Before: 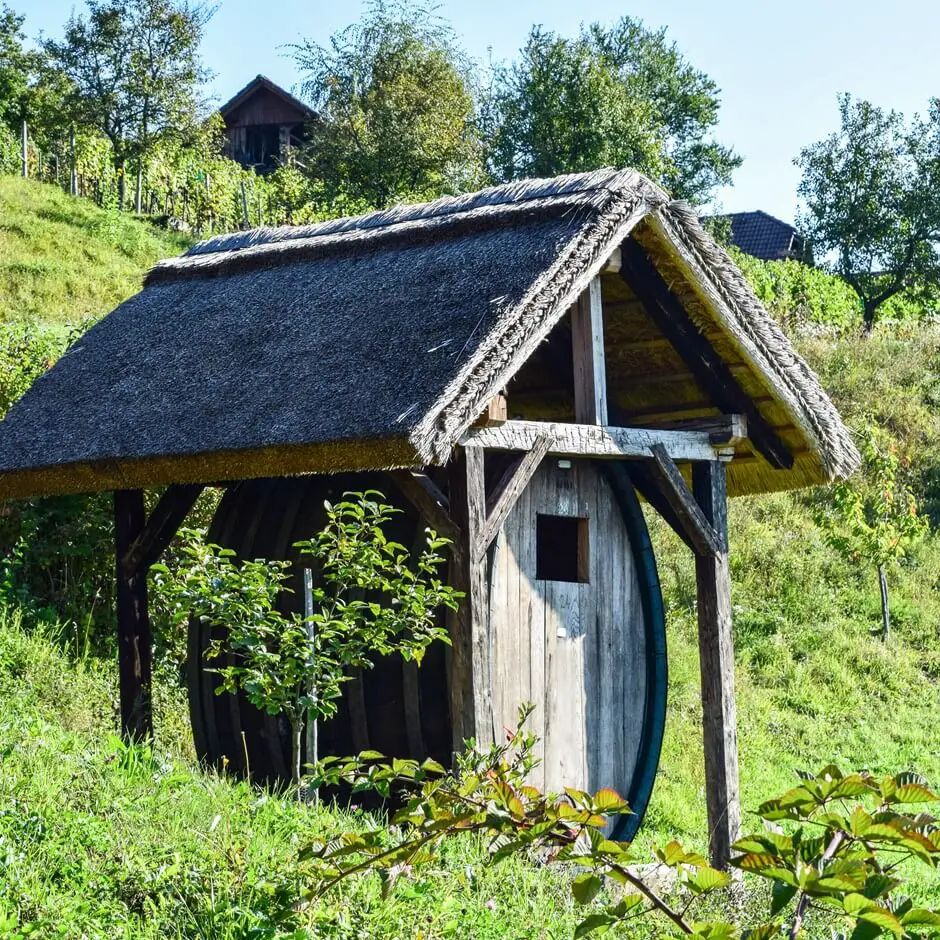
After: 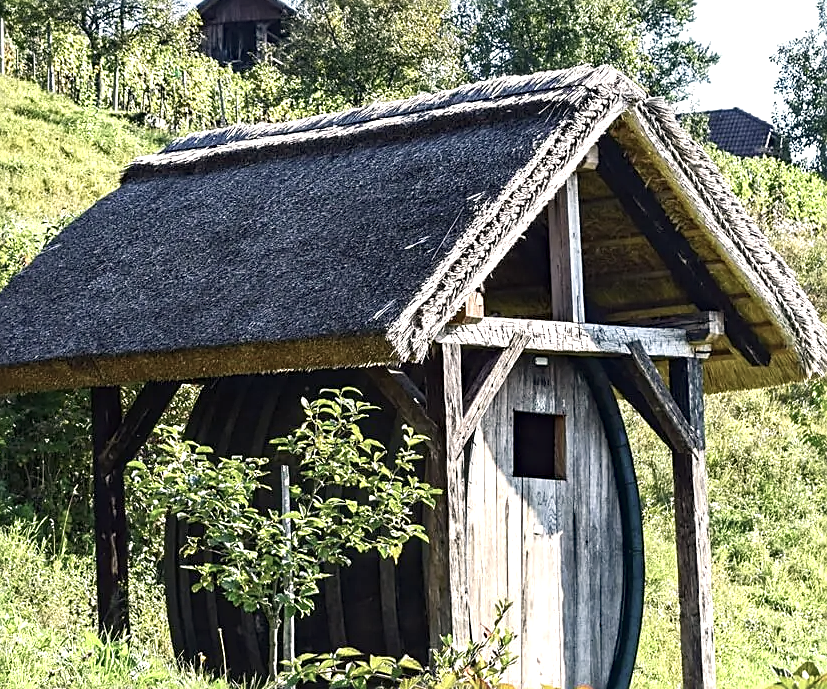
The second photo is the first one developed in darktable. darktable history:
exposure: black level correction 0, exposure 0.592 EV, compensate highlight preservation false
sharpen: on, module defaults
crop and rotate: left 2.463%, top 11.088%, right 9.484%, bottom 15.568%
color correction: highlights a* 5.51, highlights b* 5.24, saturation 0.669
haze removal: adaptive false
